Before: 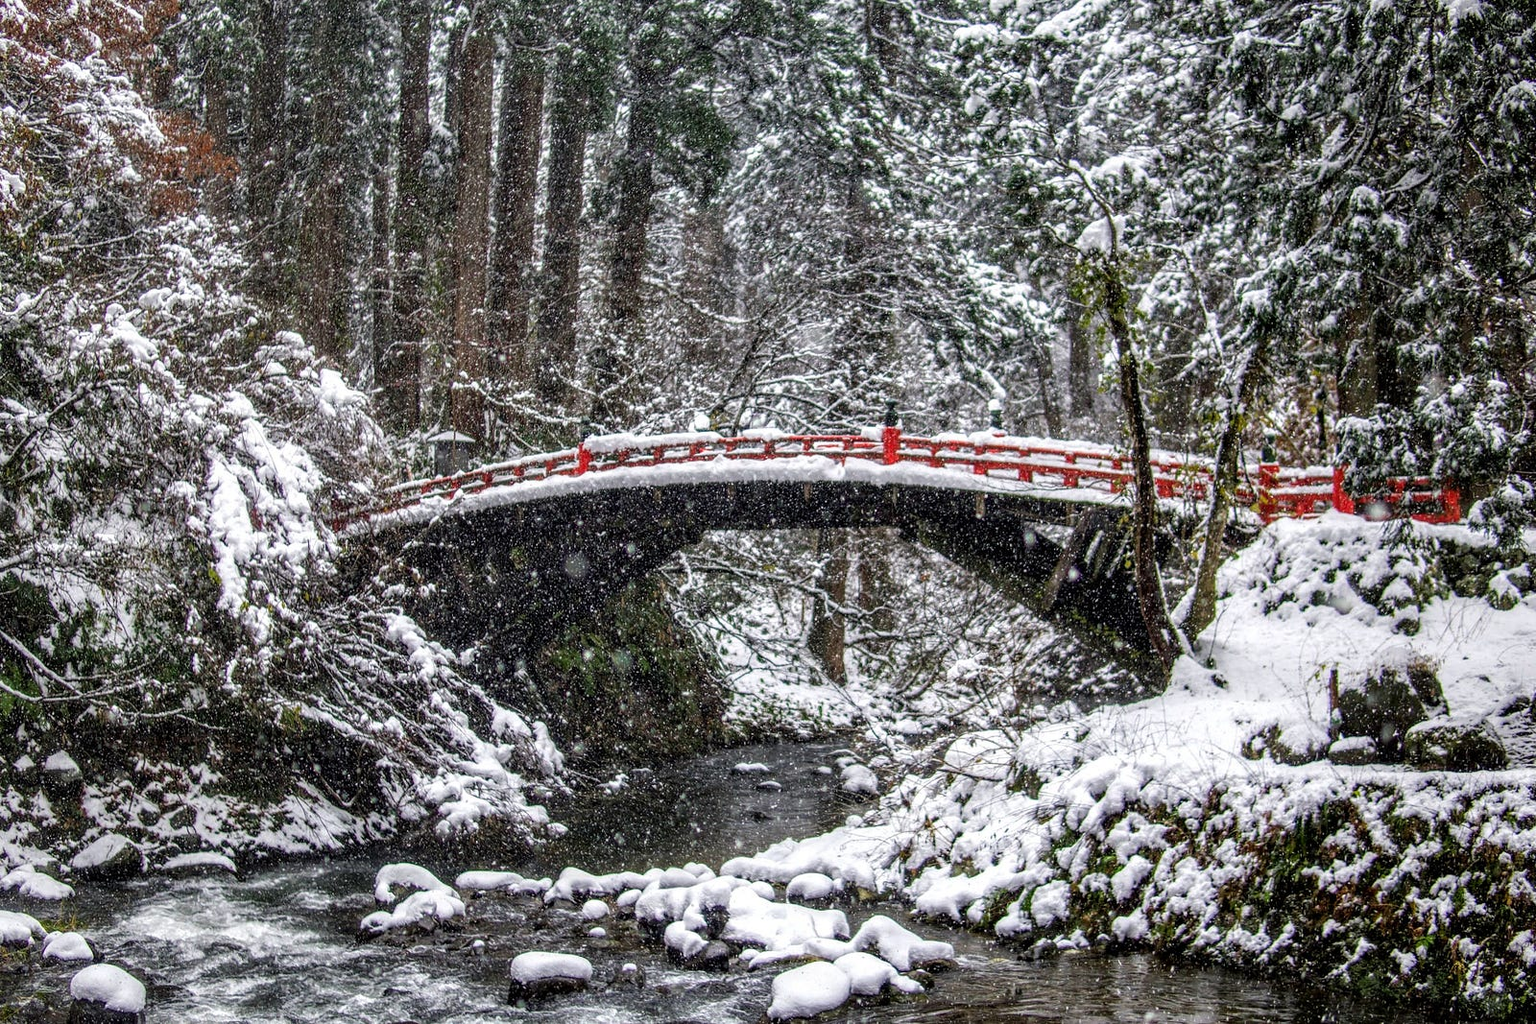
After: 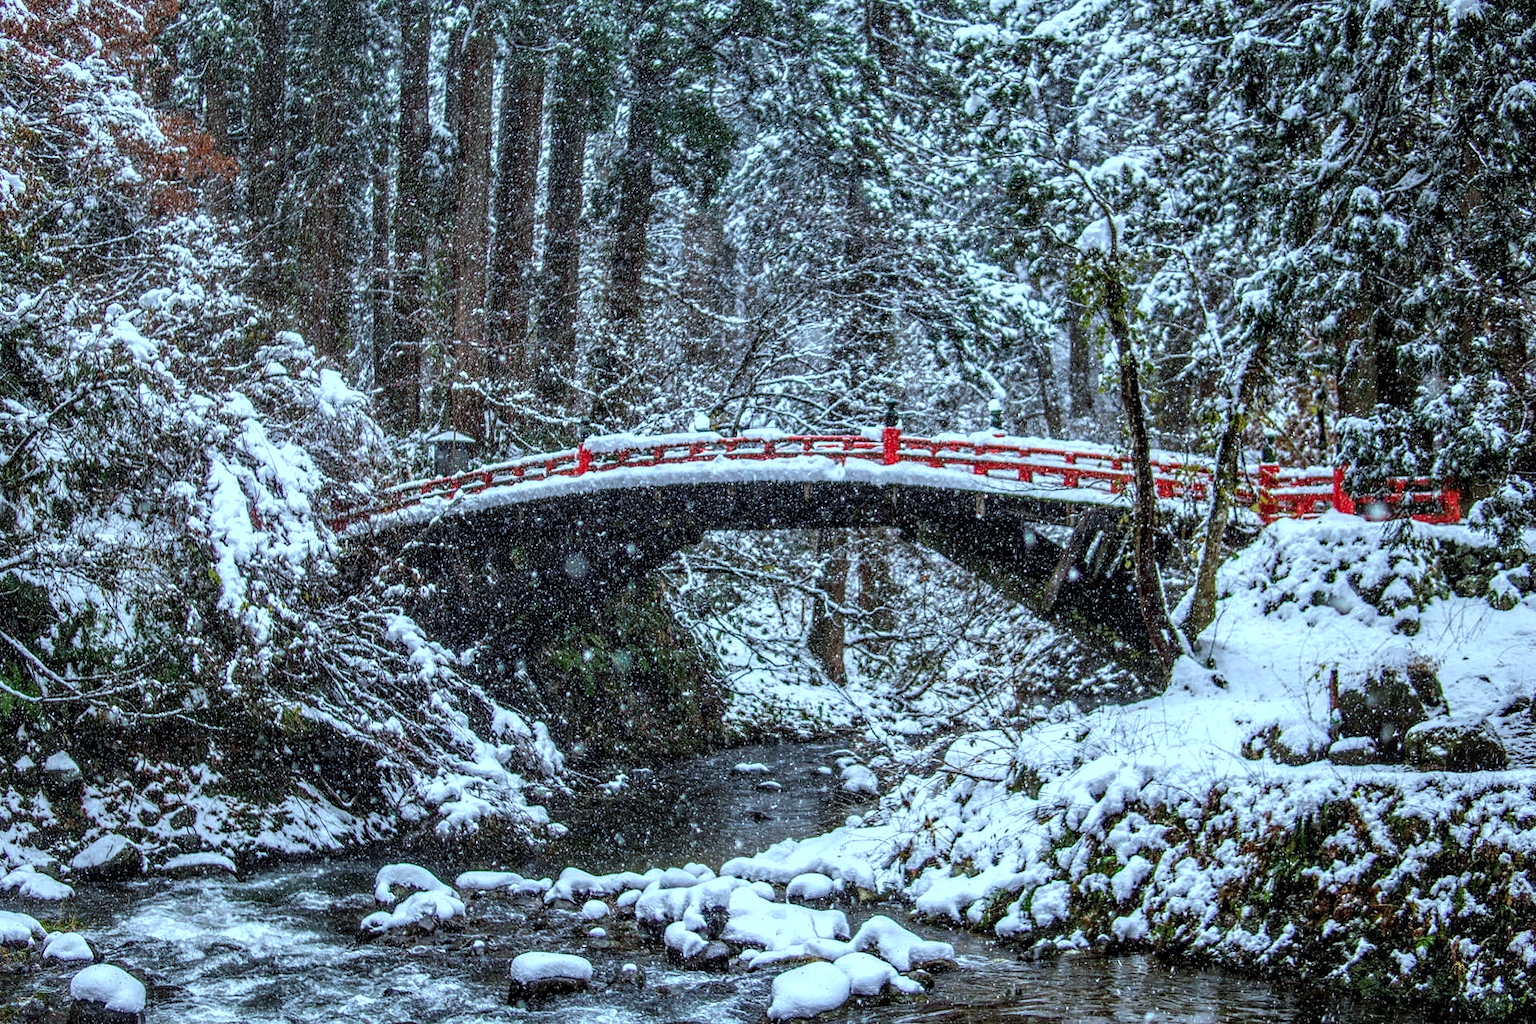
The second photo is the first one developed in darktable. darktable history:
local contrast: on, module defaults
color correction: highlights a* -9.83, highlights b* -21.95
sharpen: radius 5.336, amount 0.314, threshold 26.344
contrast brightness saturation: saturation 0.121
